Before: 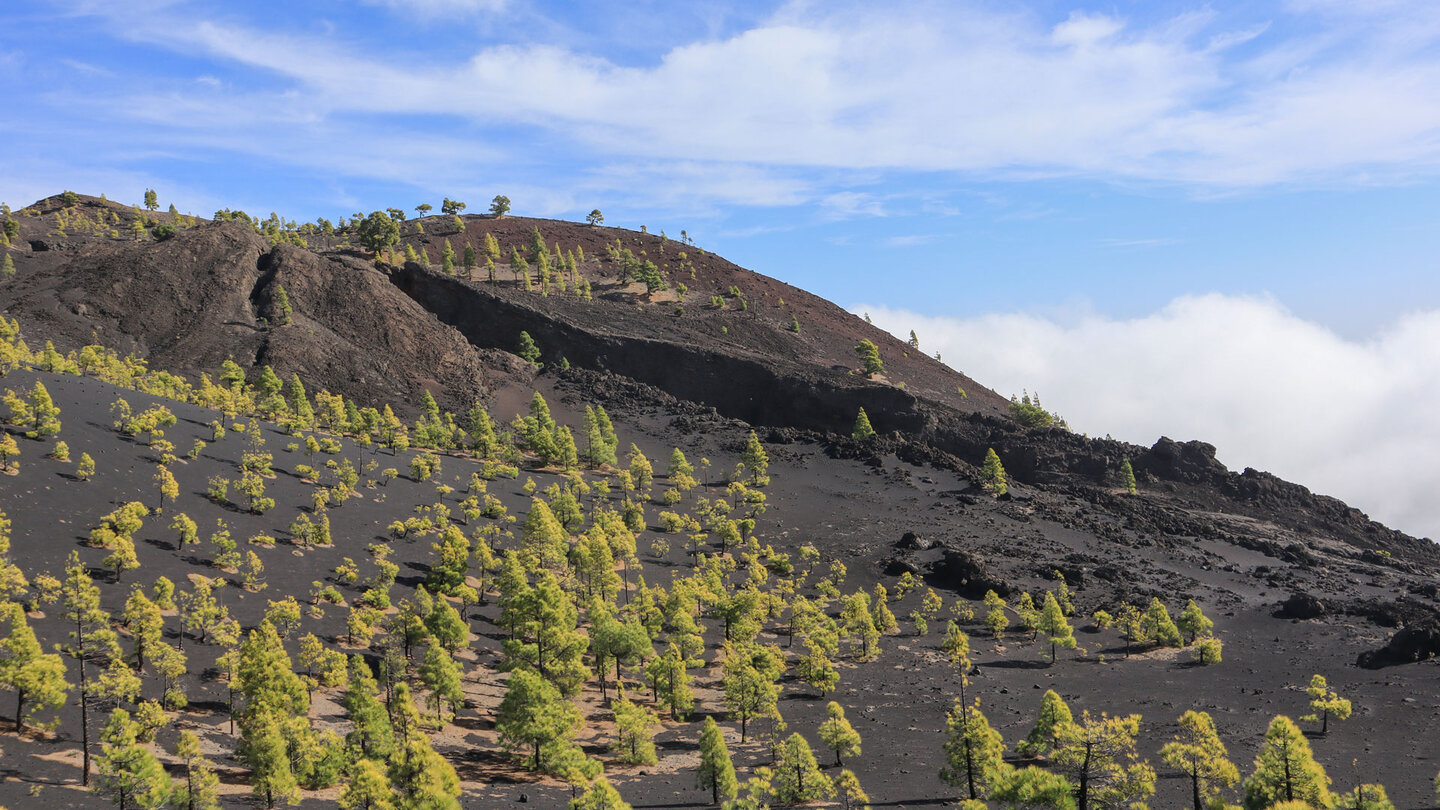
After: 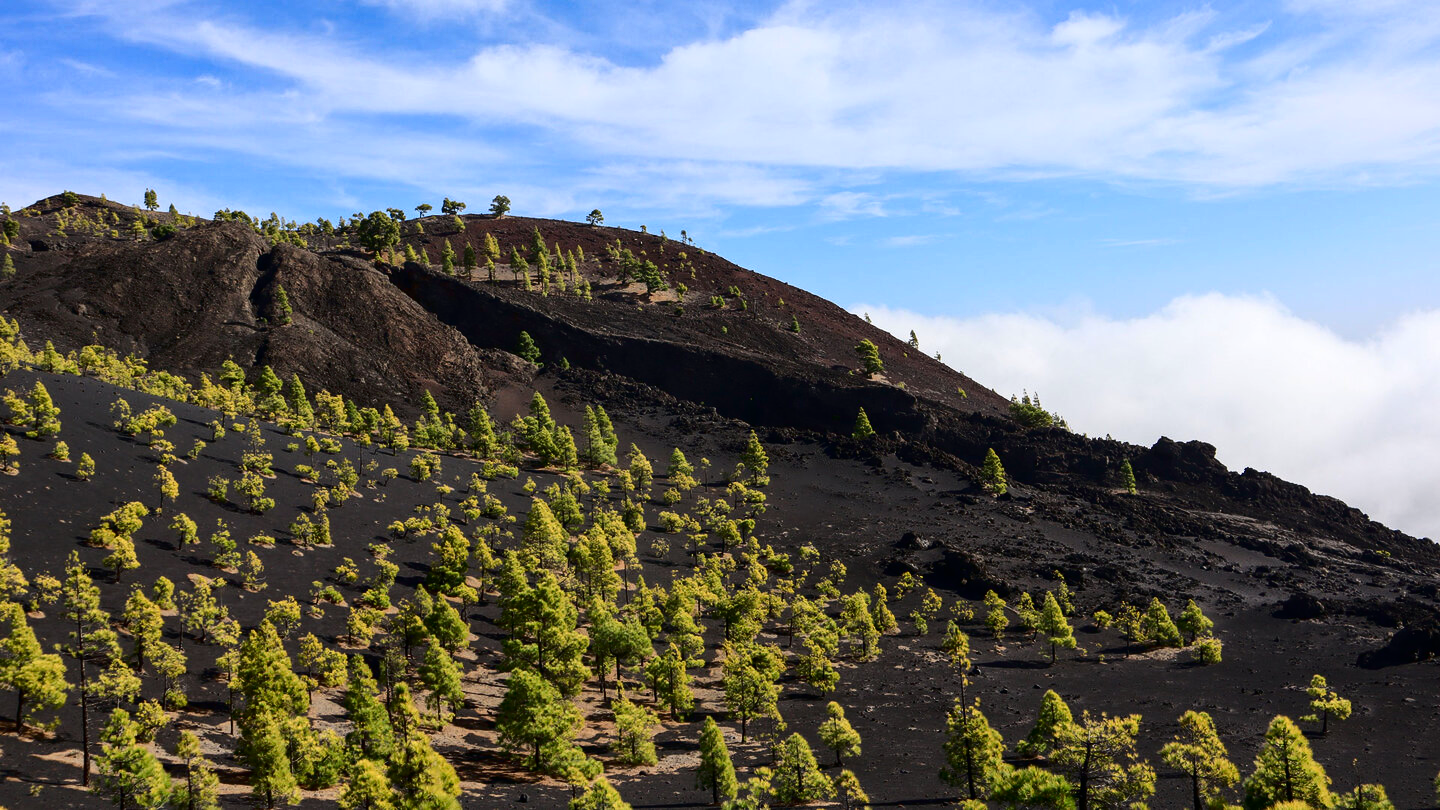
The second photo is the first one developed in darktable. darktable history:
exposure: black level correction -0.001, exposure 0.08 EV, compensate highlight preservation false
contrast brightness saturation: contrast 0.239, brightness -0.234, saturation 0.147
